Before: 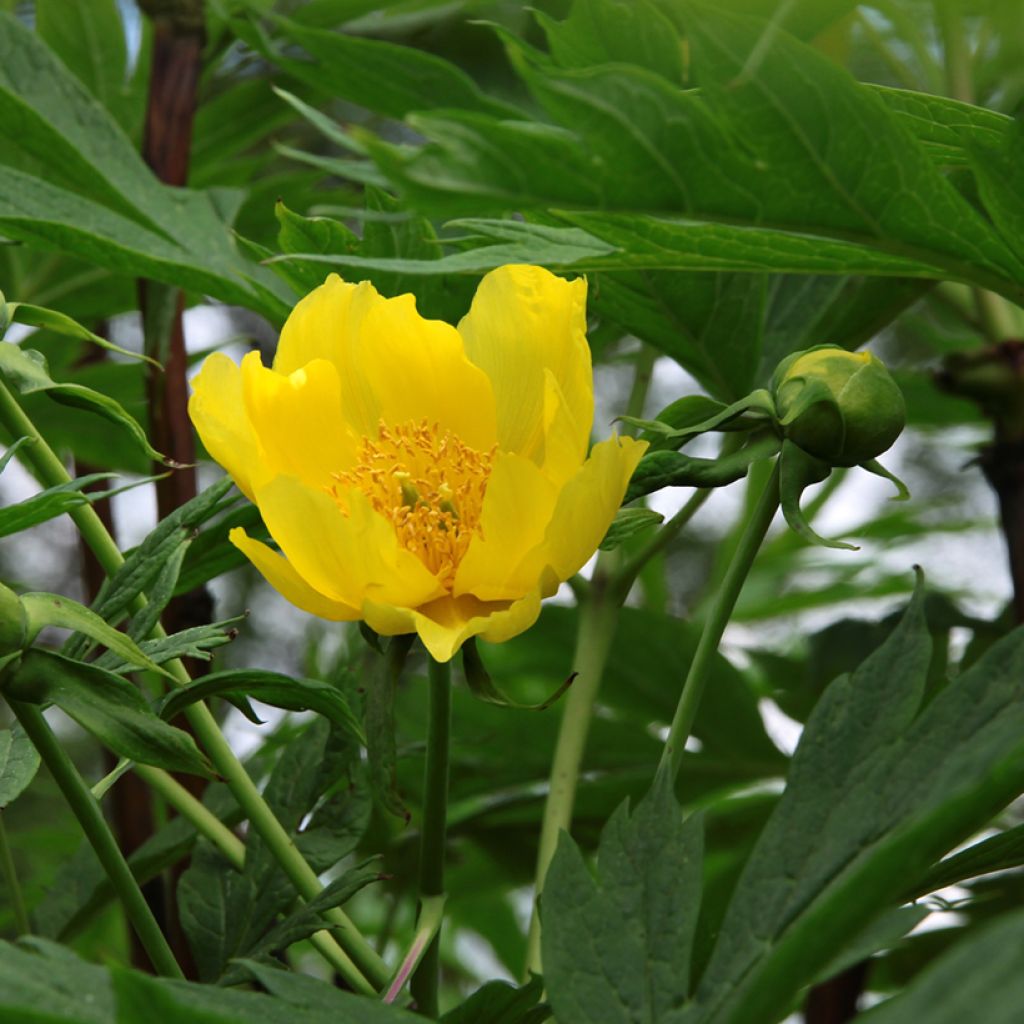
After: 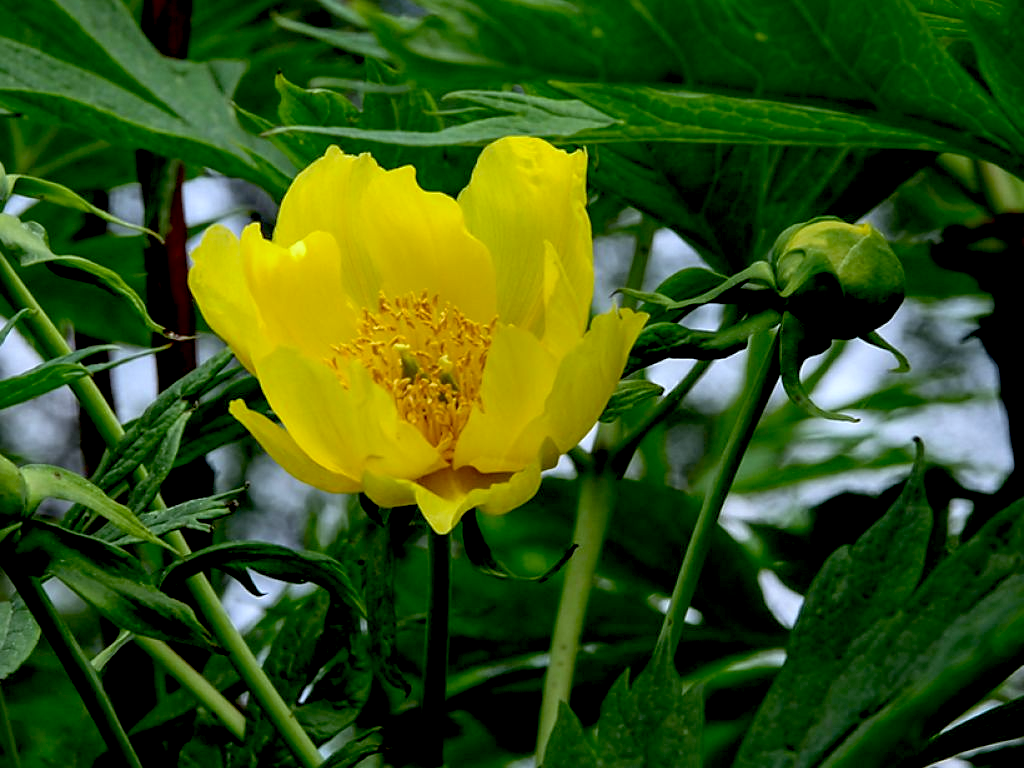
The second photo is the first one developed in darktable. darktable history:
exposure: black level correction 0.029, exposure -0.073 EV, compensate highlight preservation false
white balance: red 0.924, blue 1.095
local contrast: detail 130%
crop and rotate: top 12.5%, bottom 12.5%
sharpen: radius 1.864, amount 0.398, threshold 1.271
